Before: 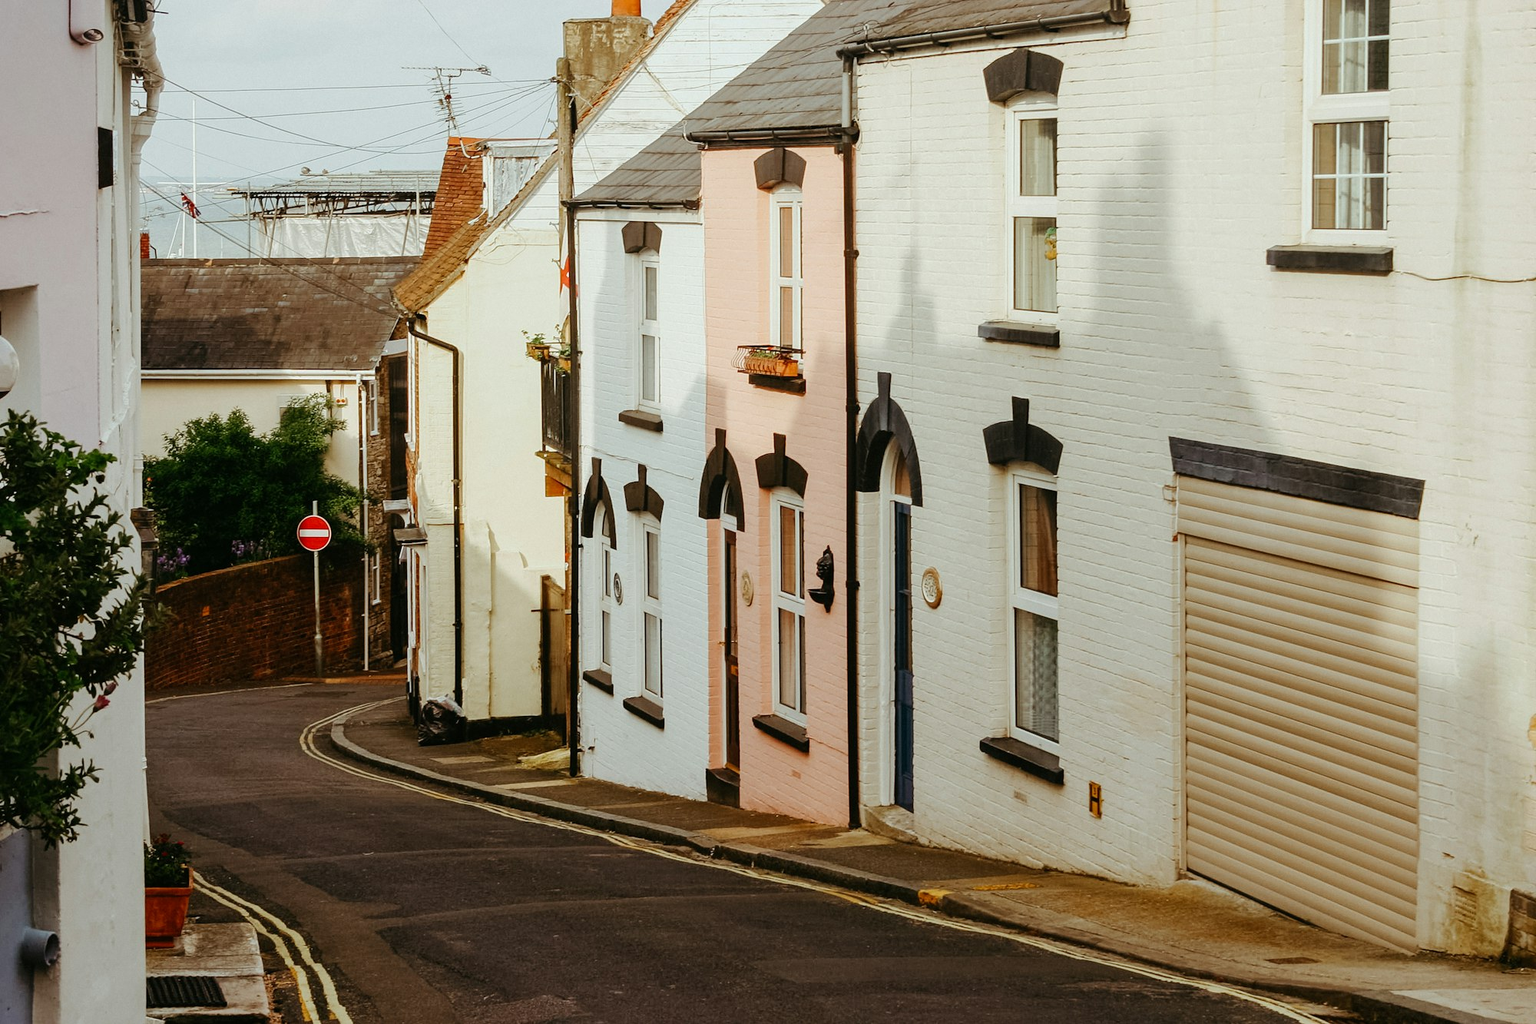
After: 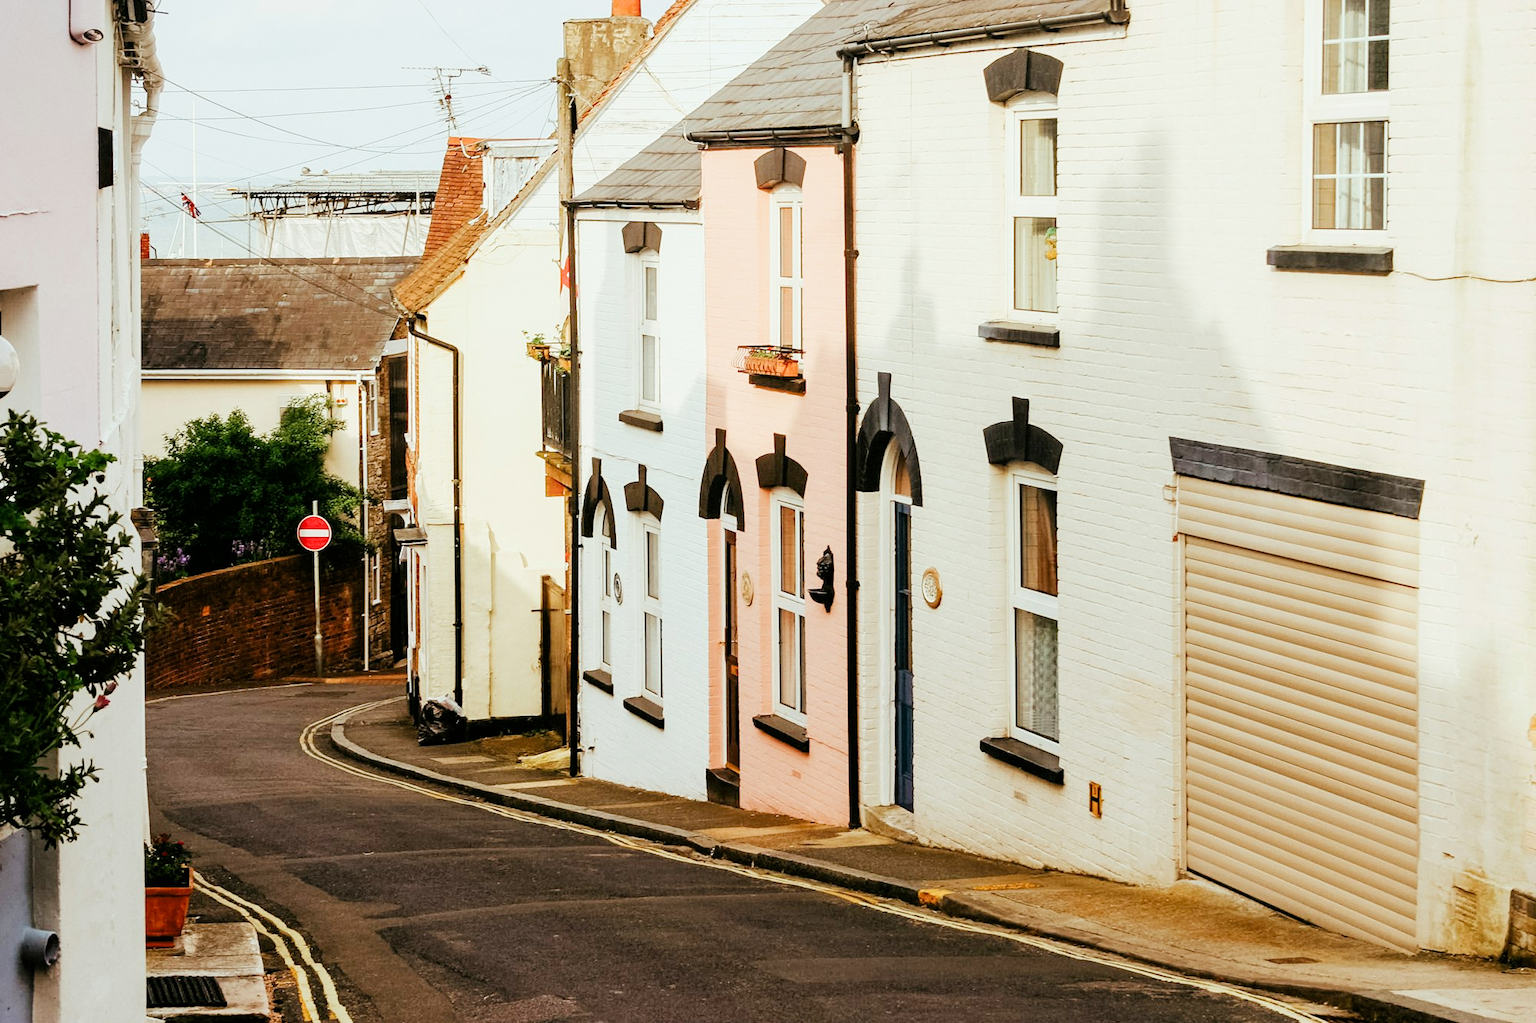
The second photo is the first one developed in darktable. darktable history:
filmic rgb: hardness 4.17
exposure: black level correction 0.001, exposure 1.116 EV, compensate highlight preservation false
